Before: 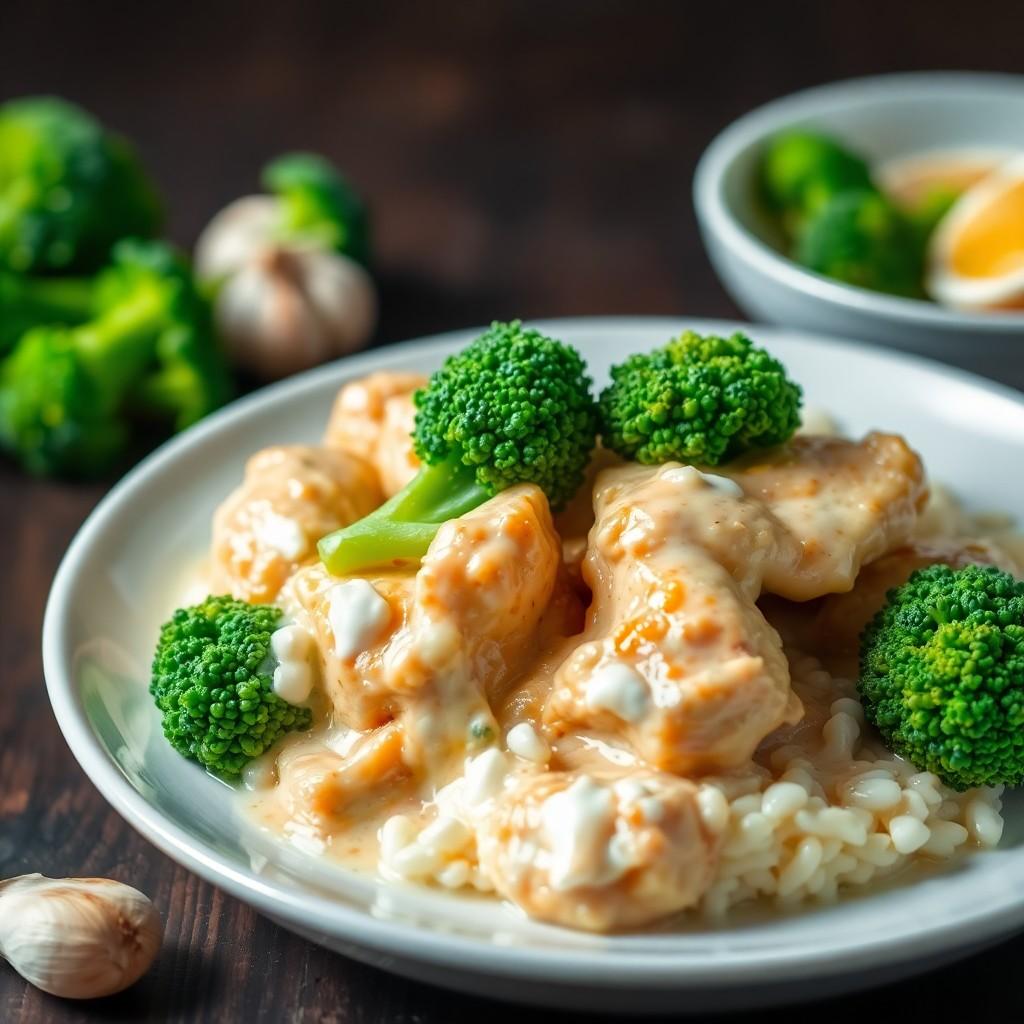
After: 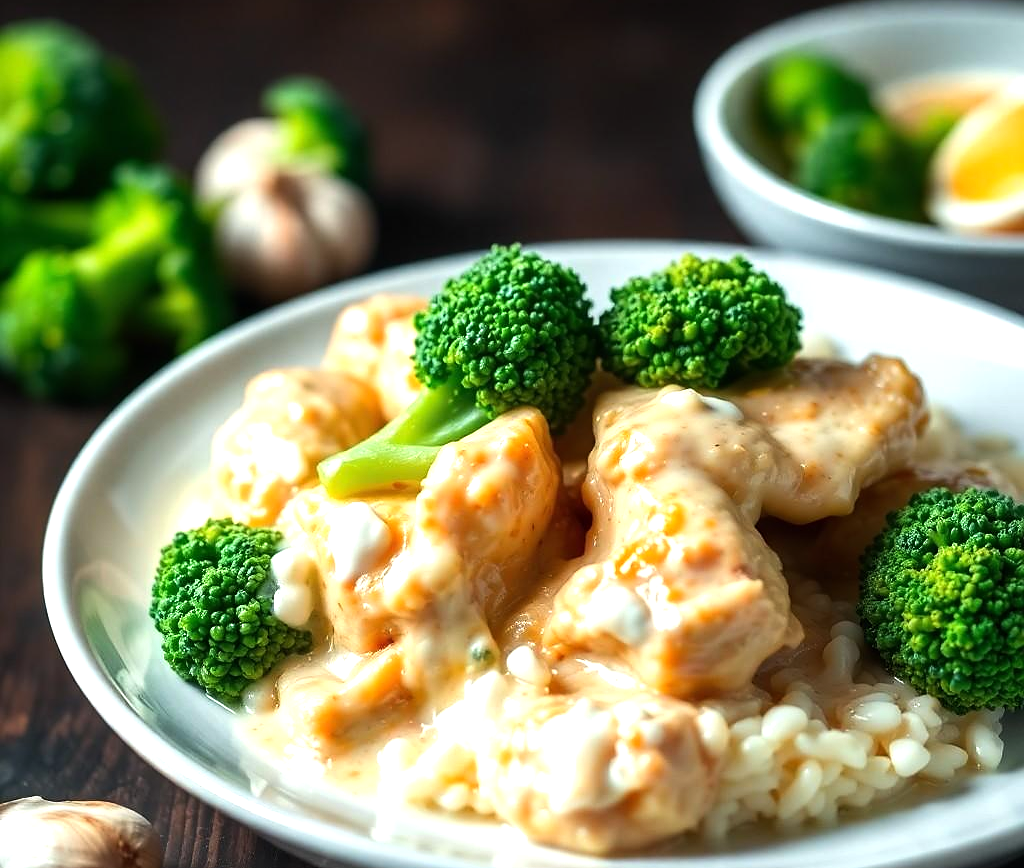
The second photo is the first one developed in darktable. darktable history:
tone equalizer: -8 EV -0.784 EV, -7 EV -0.7 EV, -6 EV -0.583 EV, -5 EV -0.408 EV, -3 EV 0.401 EV, -2 EV 0.6 EV, -1 EV 0.679 EV, +0 EV 0.72 EV, edges refinement/feathering 500, mask exposure compensation -1.57 EV, preserve details guided filter
crop: top 7.616%, bottom 7.524%
sharpen: radius 0.977, amount 0.608
